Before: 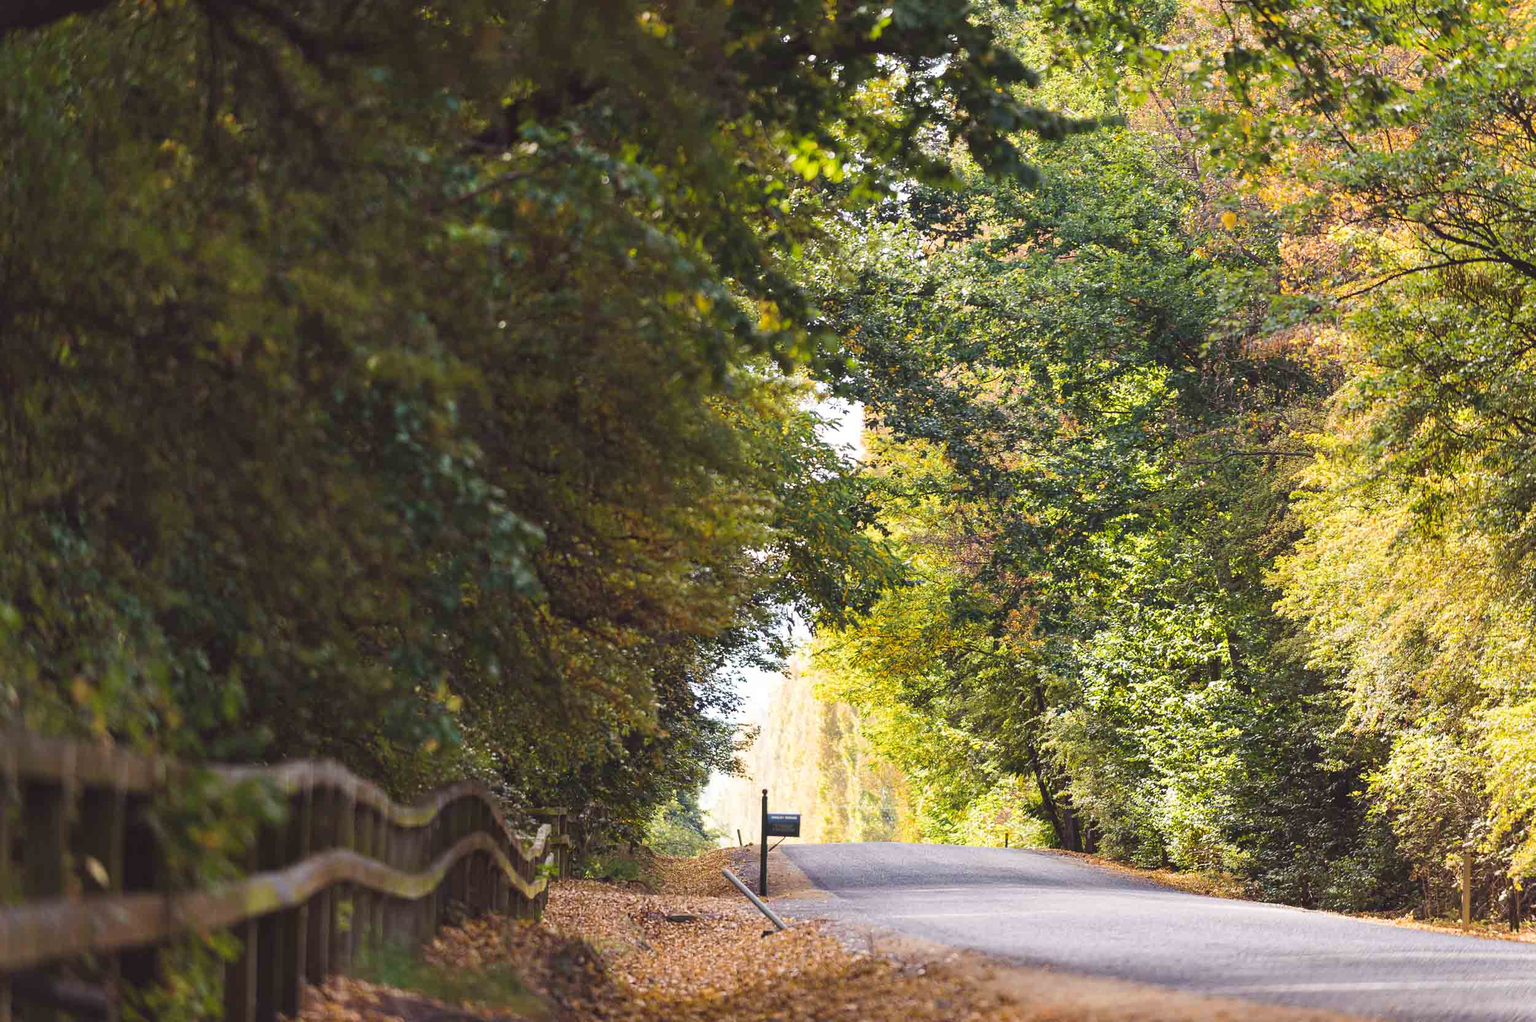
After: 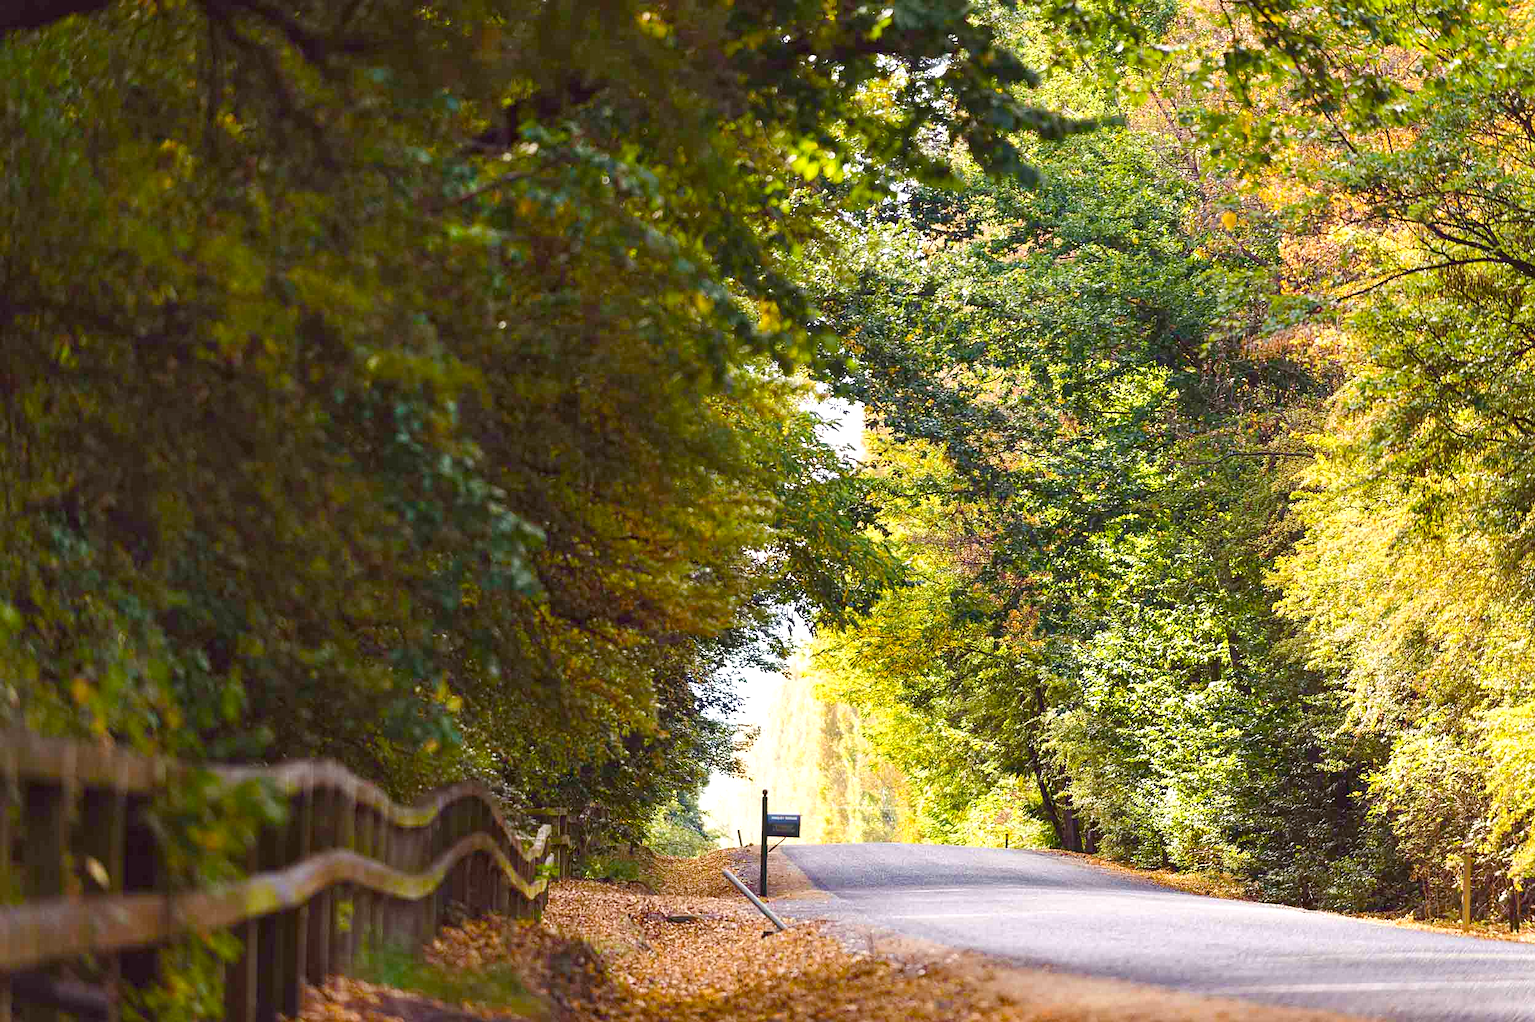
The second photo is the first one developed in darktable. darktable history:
sharpen: radius 1.298, amount 0.29, threshold 0.052
color balance rgb: perceptual saturation grading › global saturation 20%, perceptual saturation grading › highlights -25.628%, perceptual saturation grading › shadows 26.191%, global vibrance 25.122%
exposure: black level correction 0.005, exposure 0.278 EV, compensate exposure bias true, compensate highlight preservation false
